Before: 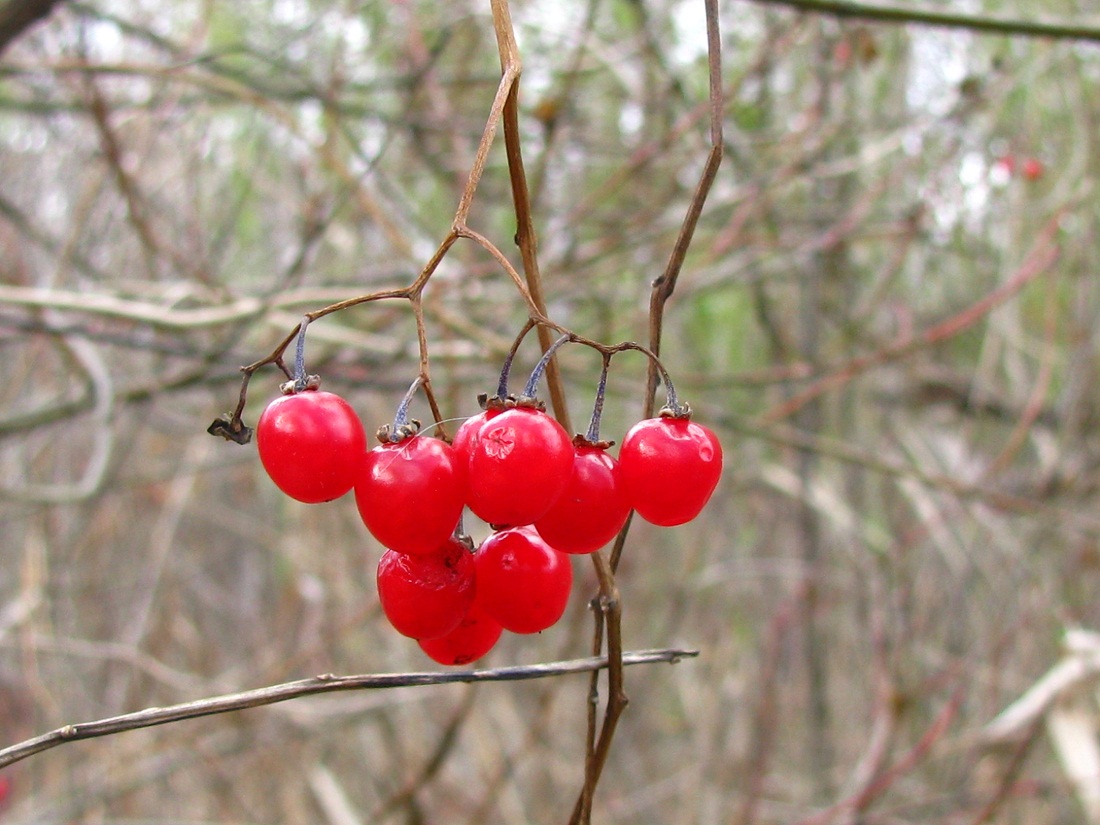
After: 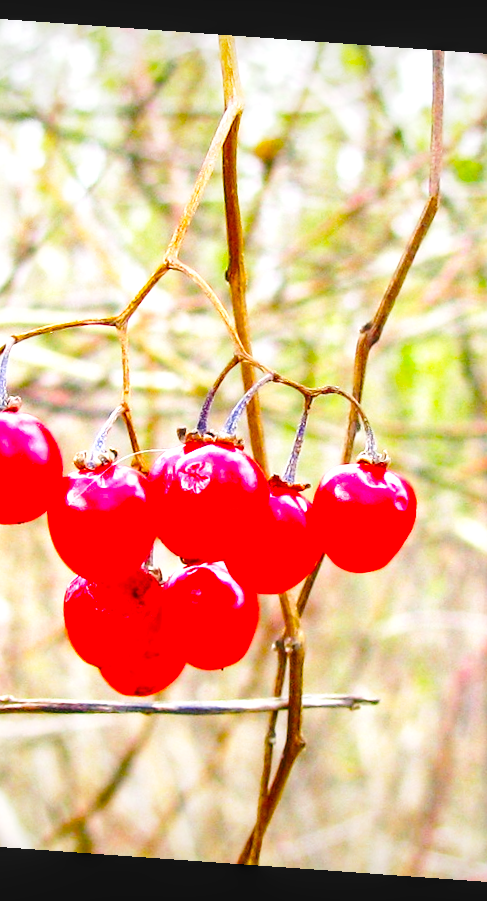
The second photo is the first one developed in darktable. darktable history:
local contrast: on, module defaults
base curve: curves: ch0 [(0, 0) (0.028, 0.03) (0.121, 0.232) (0.46, 0.748) (0.859, 0.968) (1, 1)], preserve colors none
rotate and perspective: rotation 4.1°, automatic cropping off
crop: left 28.583%, right 29.231%
color balance rgb: linear chroma grading › global chroma 10%, perceptual saturation grading › global saturation 40%, perceptual brilliance grading › global brilliance 30%, global vibrance 20%
